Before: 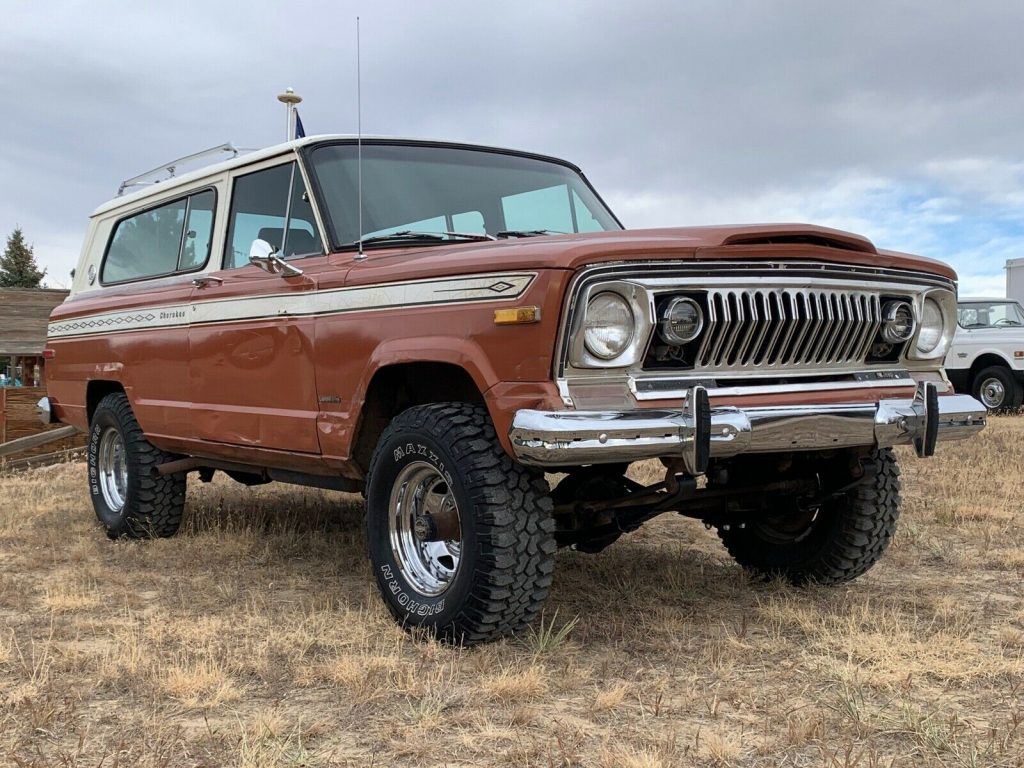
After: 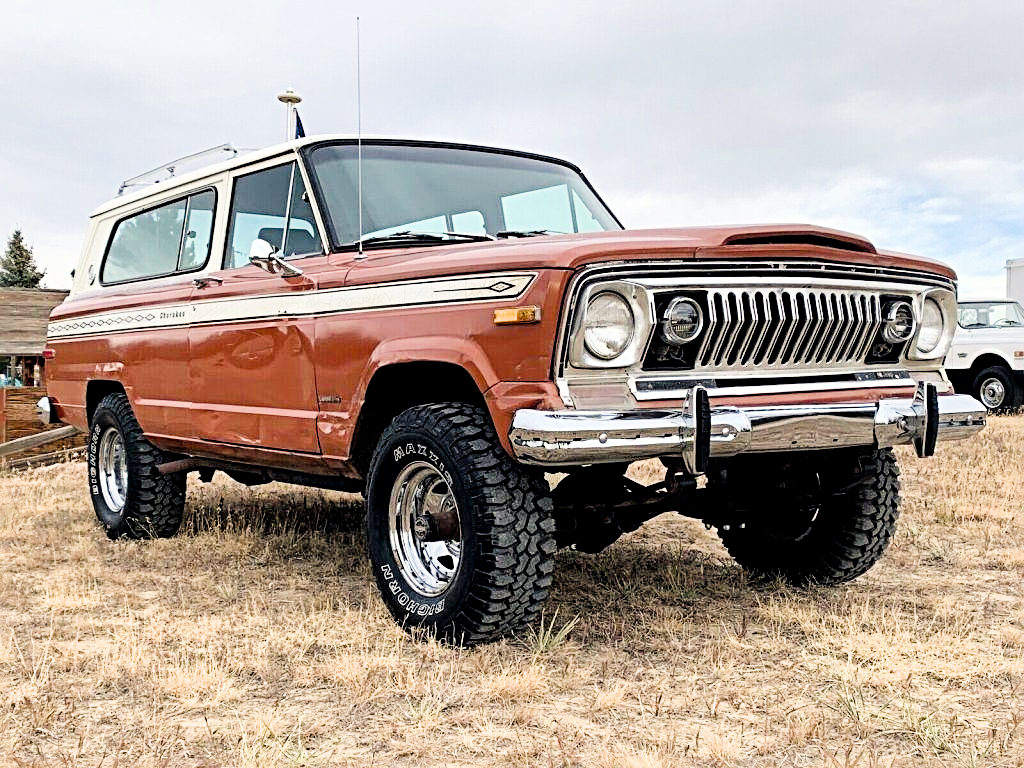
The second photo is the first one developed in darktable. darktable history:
filmic rgb: black relative exposure -5.15 EV, white relative exposure 3.96 EV, hardness 2.88, contrast 1.301, highlights saturation mix -10.39%
sharpen: radius 3.976
color balance rgb: highlights gain › chroma 2.018%, highlights gain › hue 72.58°, global offset › chroma 0.068%, global offset › hue 253.76°, perceptual saturation grading › global saturation 20%, perceptual saturation grading › highlights -25.719%, perceptual saturation grading › shadows 25.456%, global vibrance 8.69%
exposure: black level correction 0.001, exposure 1.132 EV, compensate exposure bias true, compensate highlight preservation false
local contrast: mode bilateral grid, contrast 20, coarseness 49, detail 119%, midtone range 0.2
